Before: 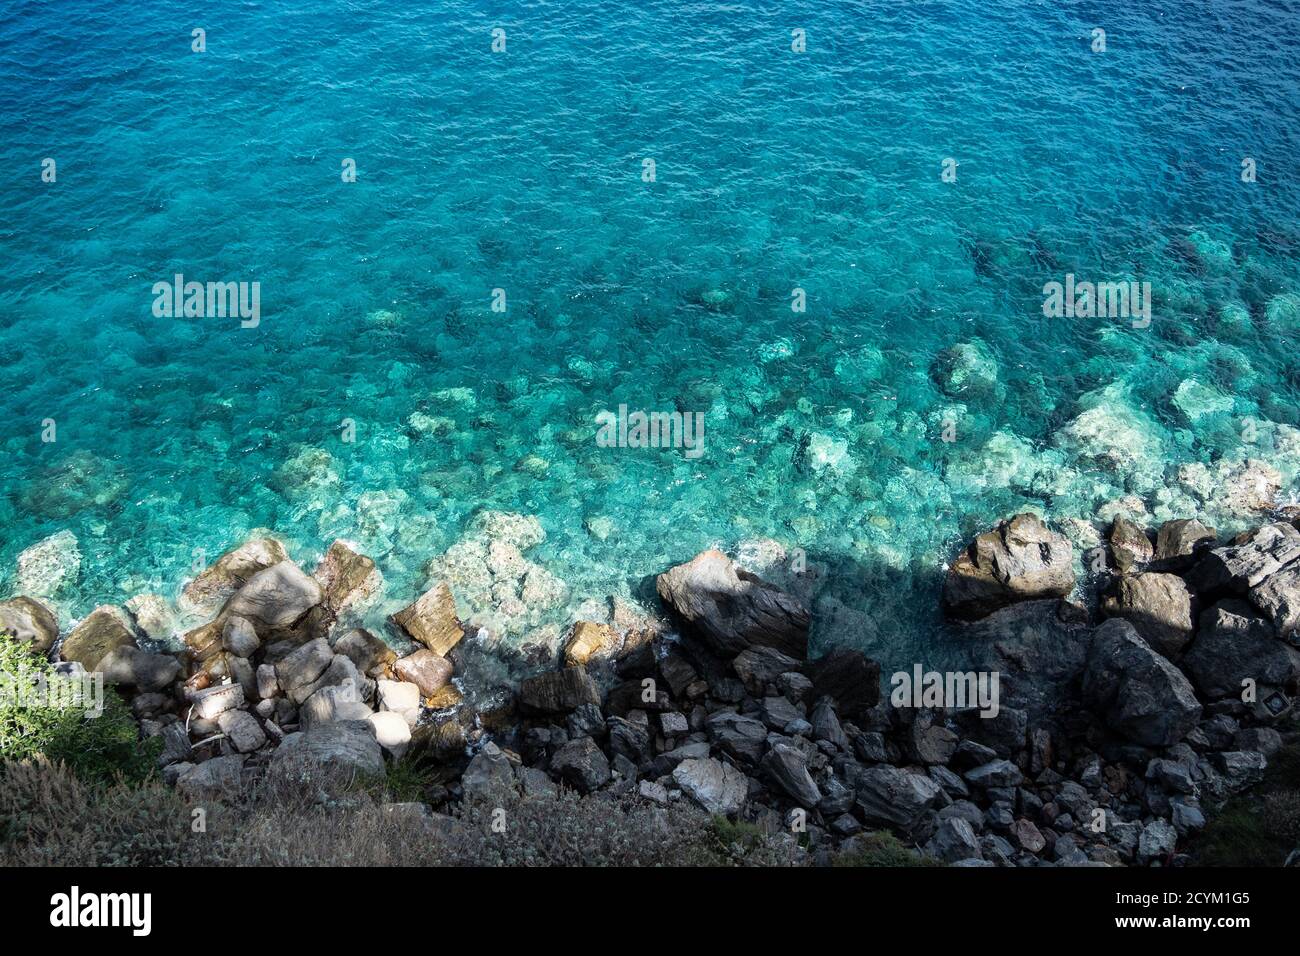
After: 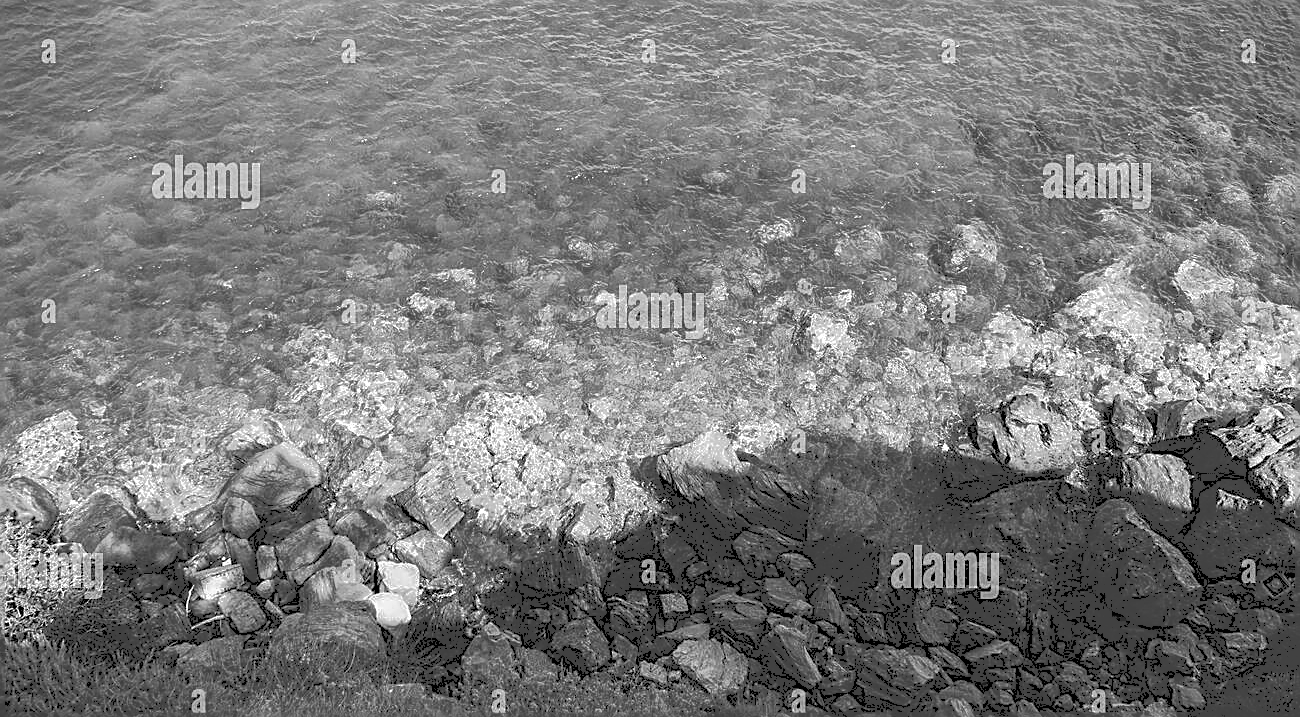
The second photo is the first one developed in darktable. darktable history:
crop and rotate: top 12.5%, bottom 12.5%
local contrast: shadows 94%
color correction: highlights a* 1.12, highlights b* 24.26, shadows a* 15.58, shadows b* 24.26
monochrome: a -11.7, b 1.62, size 0.5, highlights 0.38
sharpen: amount 1
tone curve: curves: ch0 [(0, 0) (0.003, 0.313) (0.011, 0.317) (0.025, 0.317) (0.044, 0.322) (0.069, 0.327) (0.1, 0.335) (0.136, 0.347) (0.177, 0.364) (0.224, 0.384) (0.277, 0.421) (0.335, 0.459) (0.399, 0.501) (0.468, 0.554) (0.543, 0.611) (0.623, 0.679) (0.709, 0.751) (0.801, 0.804) (0.898, 0.844) (1, 1)], preserve colors none
